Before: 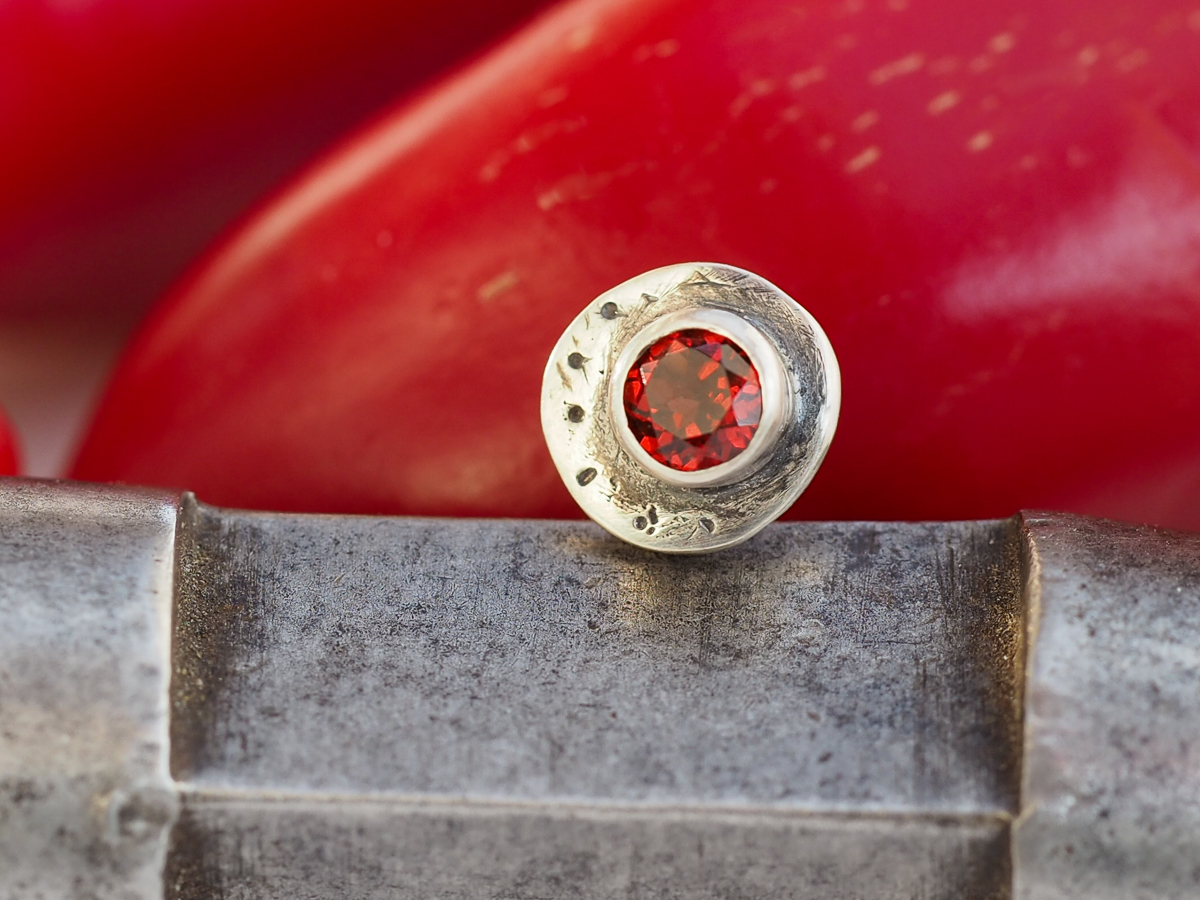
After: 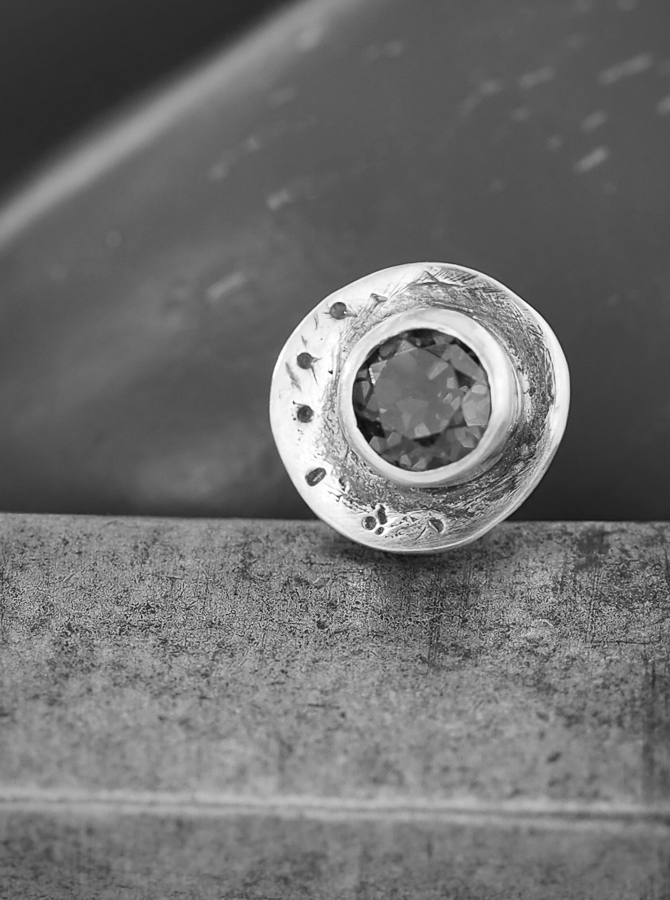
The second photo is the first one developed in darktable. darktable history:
color balance rgb: highlights gain › chroma 1.035%, highlights gain › hue 60.04°, linear chroma grading › global chroma 15.583%, perceptual saturation grading › global saturation 20%, perceptual saturation grading › highlights -49.47%, perceptual saturation grading › shadows 25.789%
vignetting: fall-off start 74.51%, fall-off radius 66.41%
color calibration: illuminant custom, x 0.434, y 0.394, temperature 3140.93 K
color zones: curves: ch1 [(0, -0.394) (0.143, -0.394) (0.286, -0.394) (0.429, -0.392) (0.571, -0.391) (0.714, -0.391) (0.857, -0.391) (1, -0.394)]
crop and rotate: left 22.648%, right 21.504%
